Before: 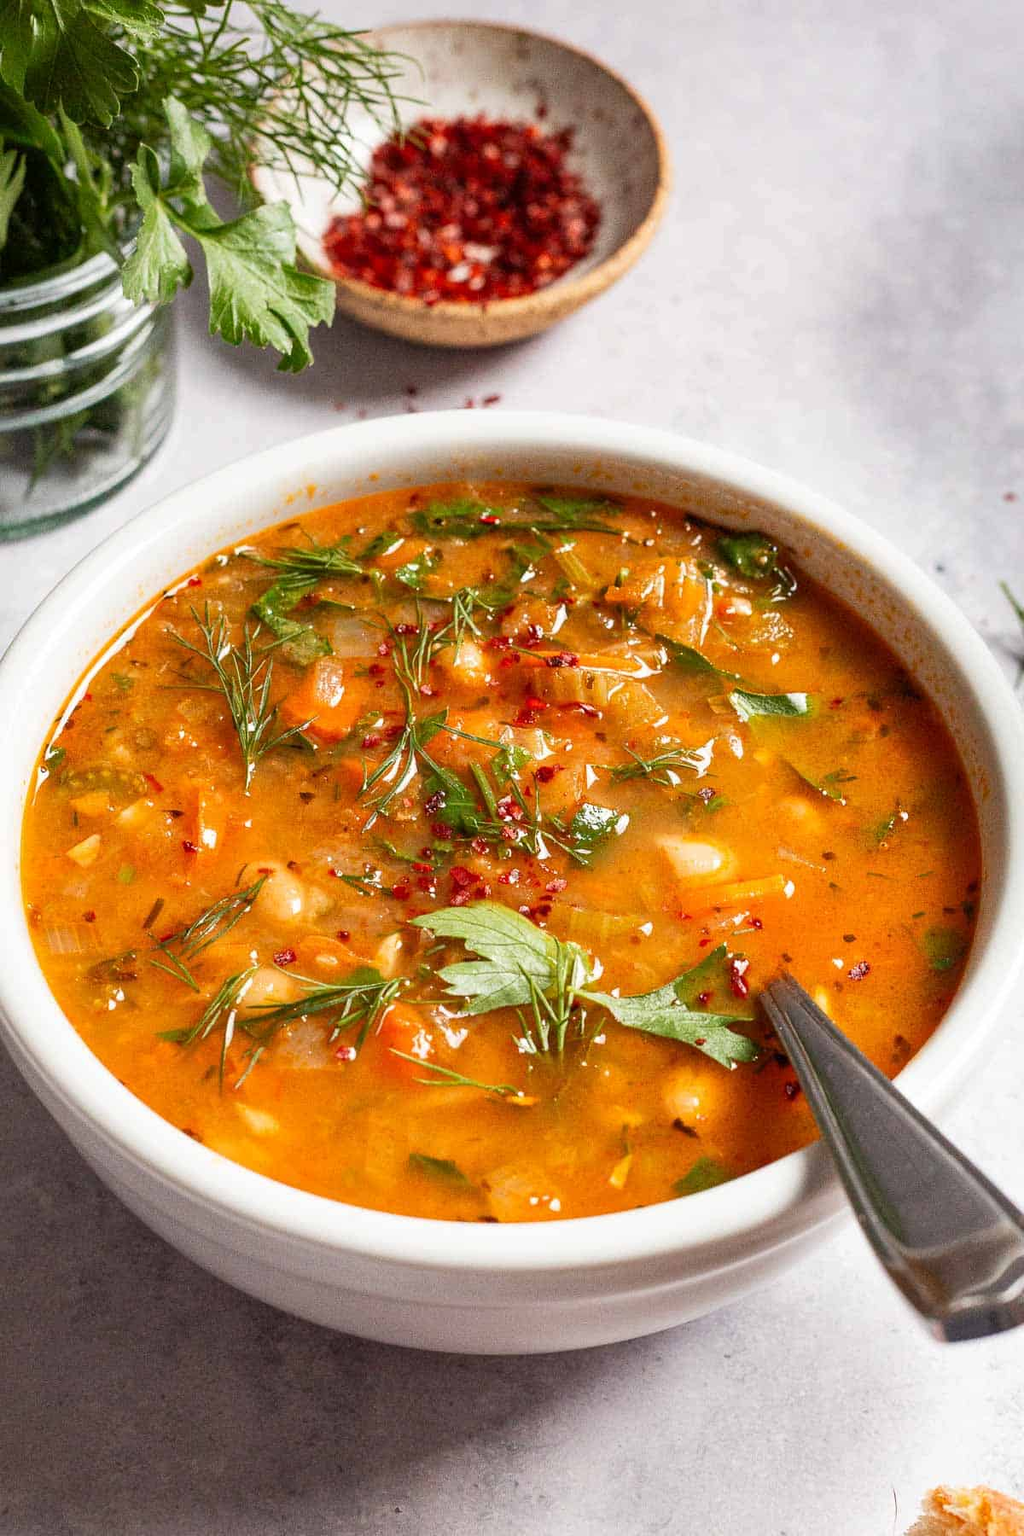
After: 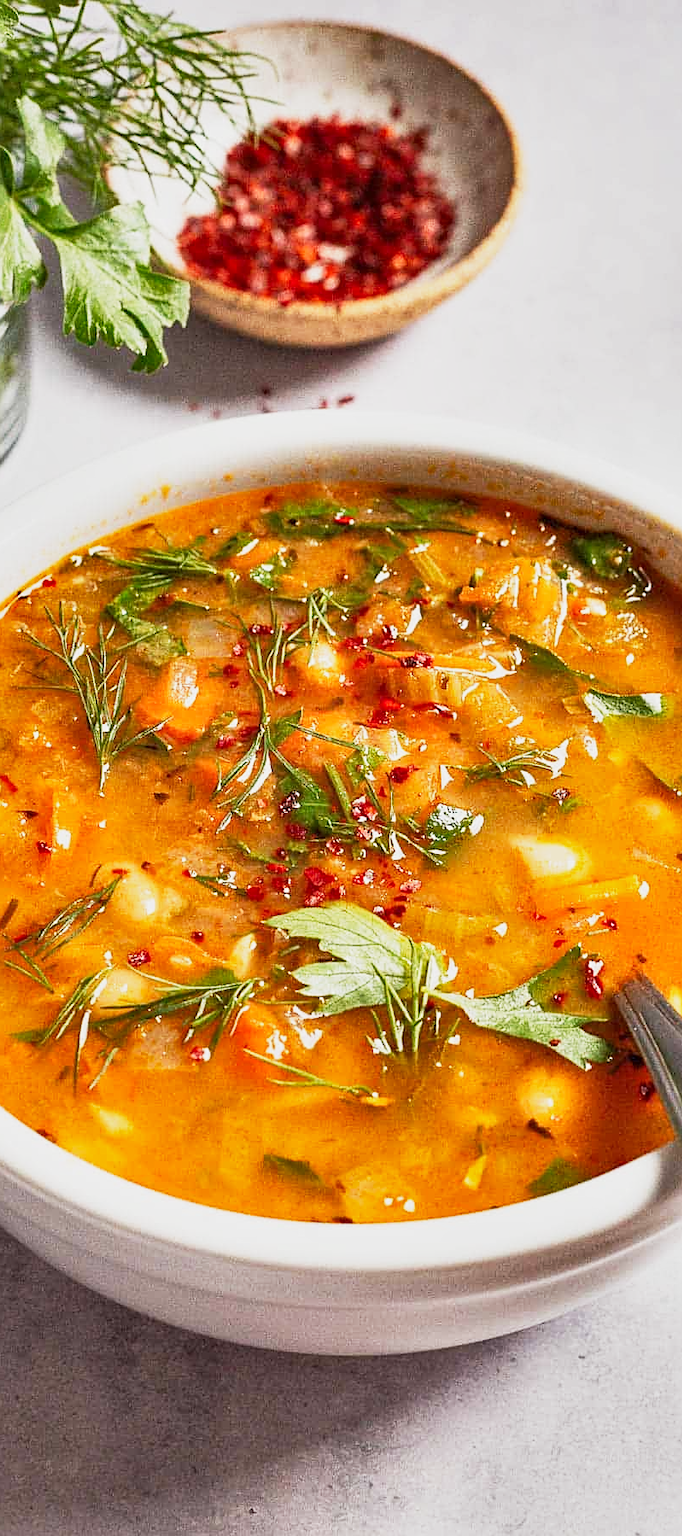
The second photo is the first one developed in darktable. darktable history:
base curve: curves: ch0 [(0, 0) (0.088, 0.125) (0.176, 0.251) (0.354, 0.501) (0.613, 0.749) (1, 0.877)], preserve colors none
crop and rotate: left 14.327%, right 19.052%
shadows and highlights: shadows color adjustment 98.02%, highlights color adjustment 59.03%, low approximation 0.01, soften with gaussian
sharpen: on, module defaults
